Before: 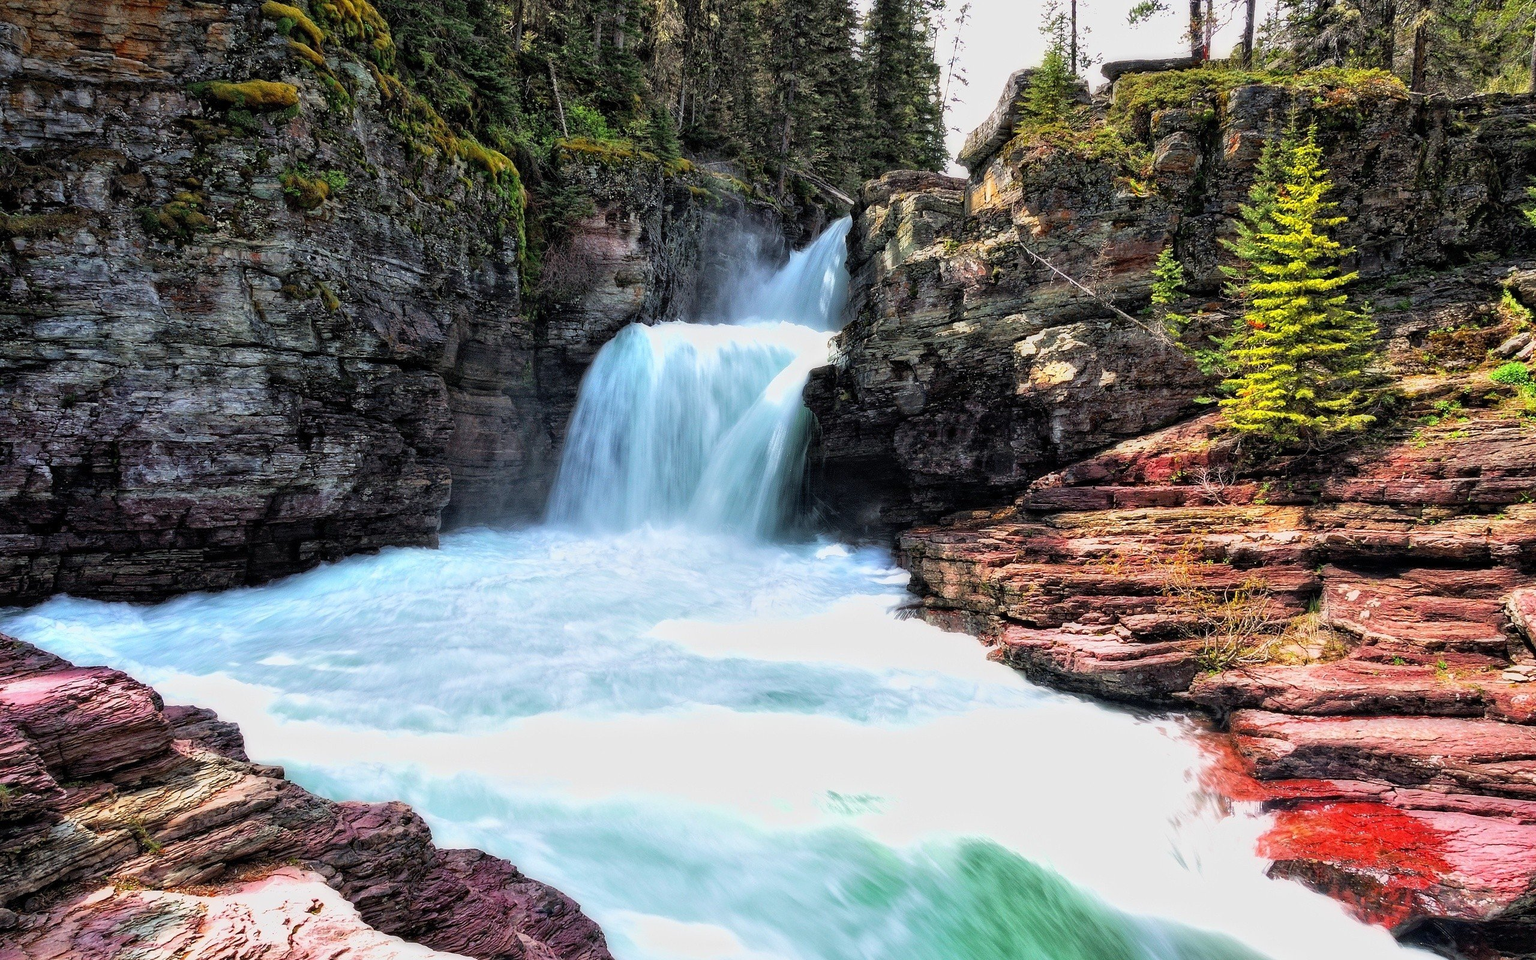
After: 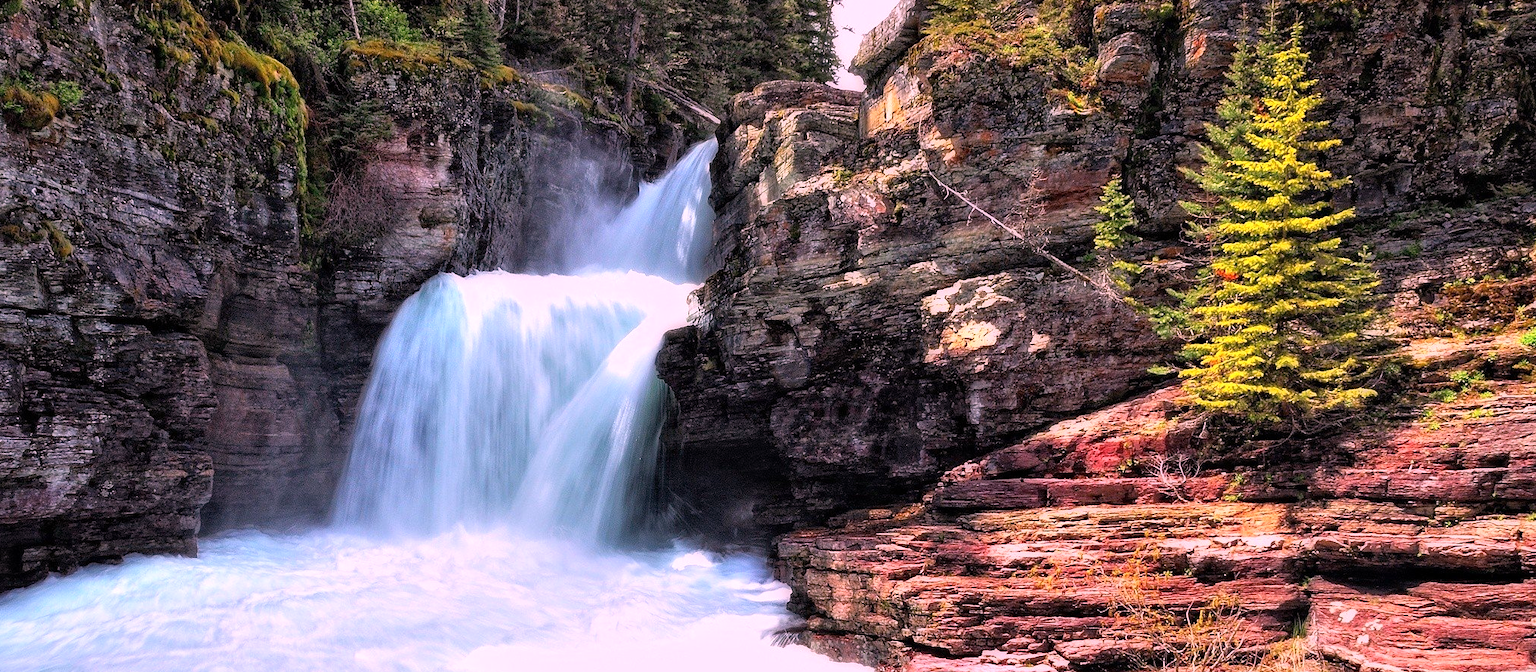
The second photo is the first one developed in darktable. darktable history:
crop: left 18.38%, top 11.092%, right 2.134%, bottom 33.217%
white balance: red 1.188, blue 1.11
